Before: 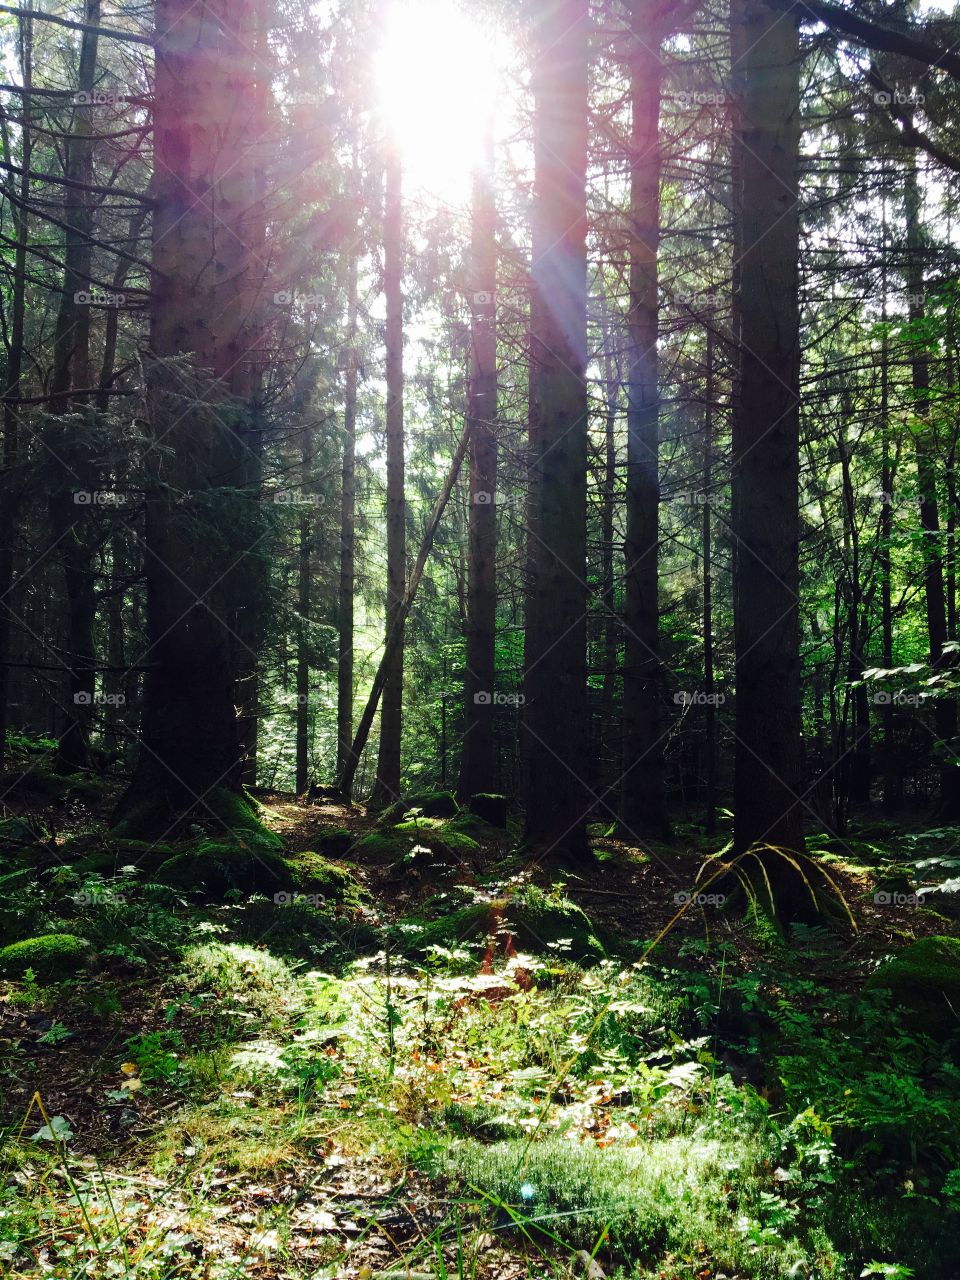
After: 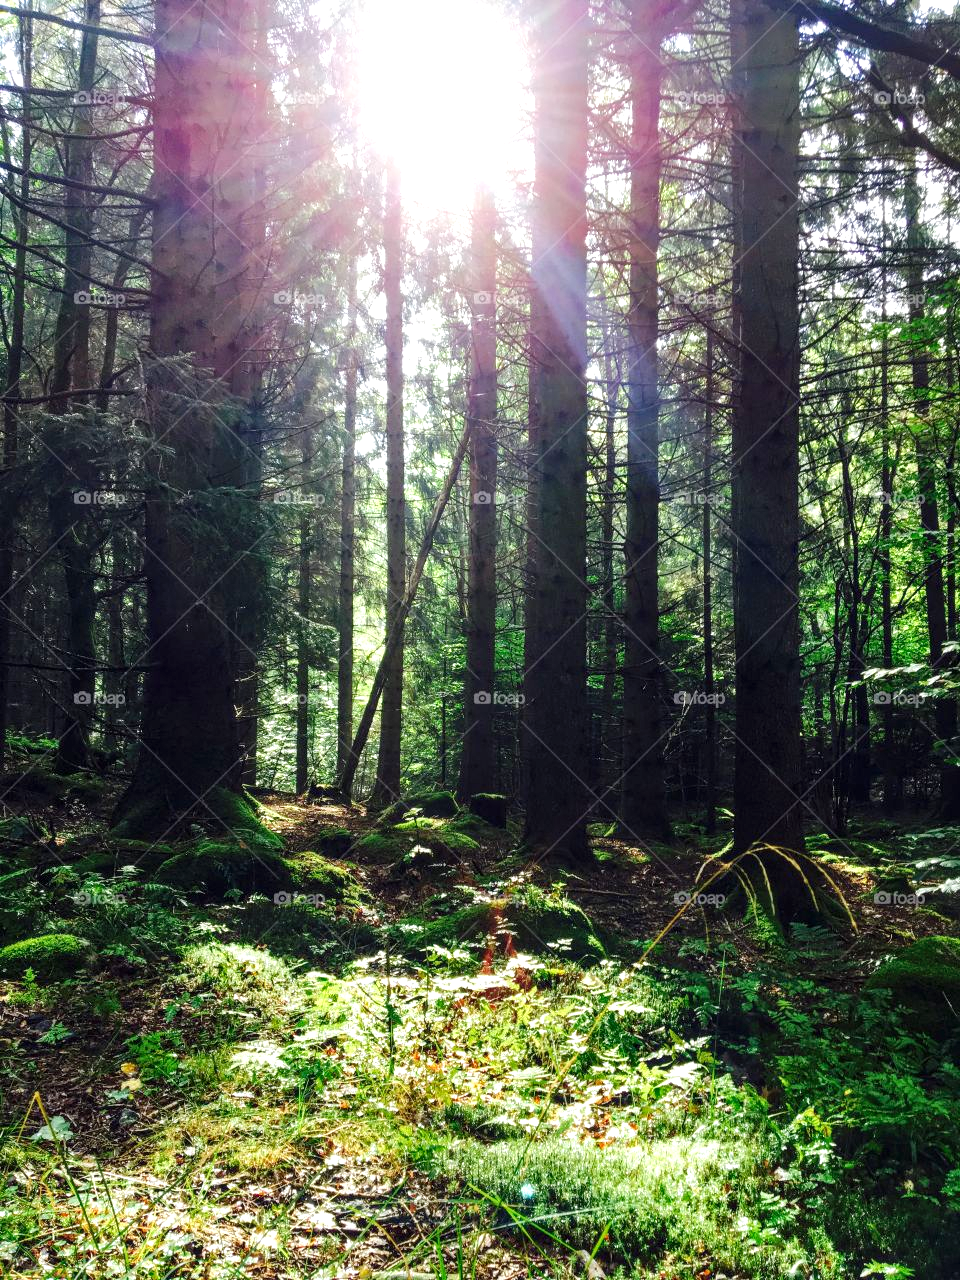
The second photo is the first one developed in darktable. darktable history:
levels: levels [0, 0.435, 0.917]
local contrast: detail 130%
